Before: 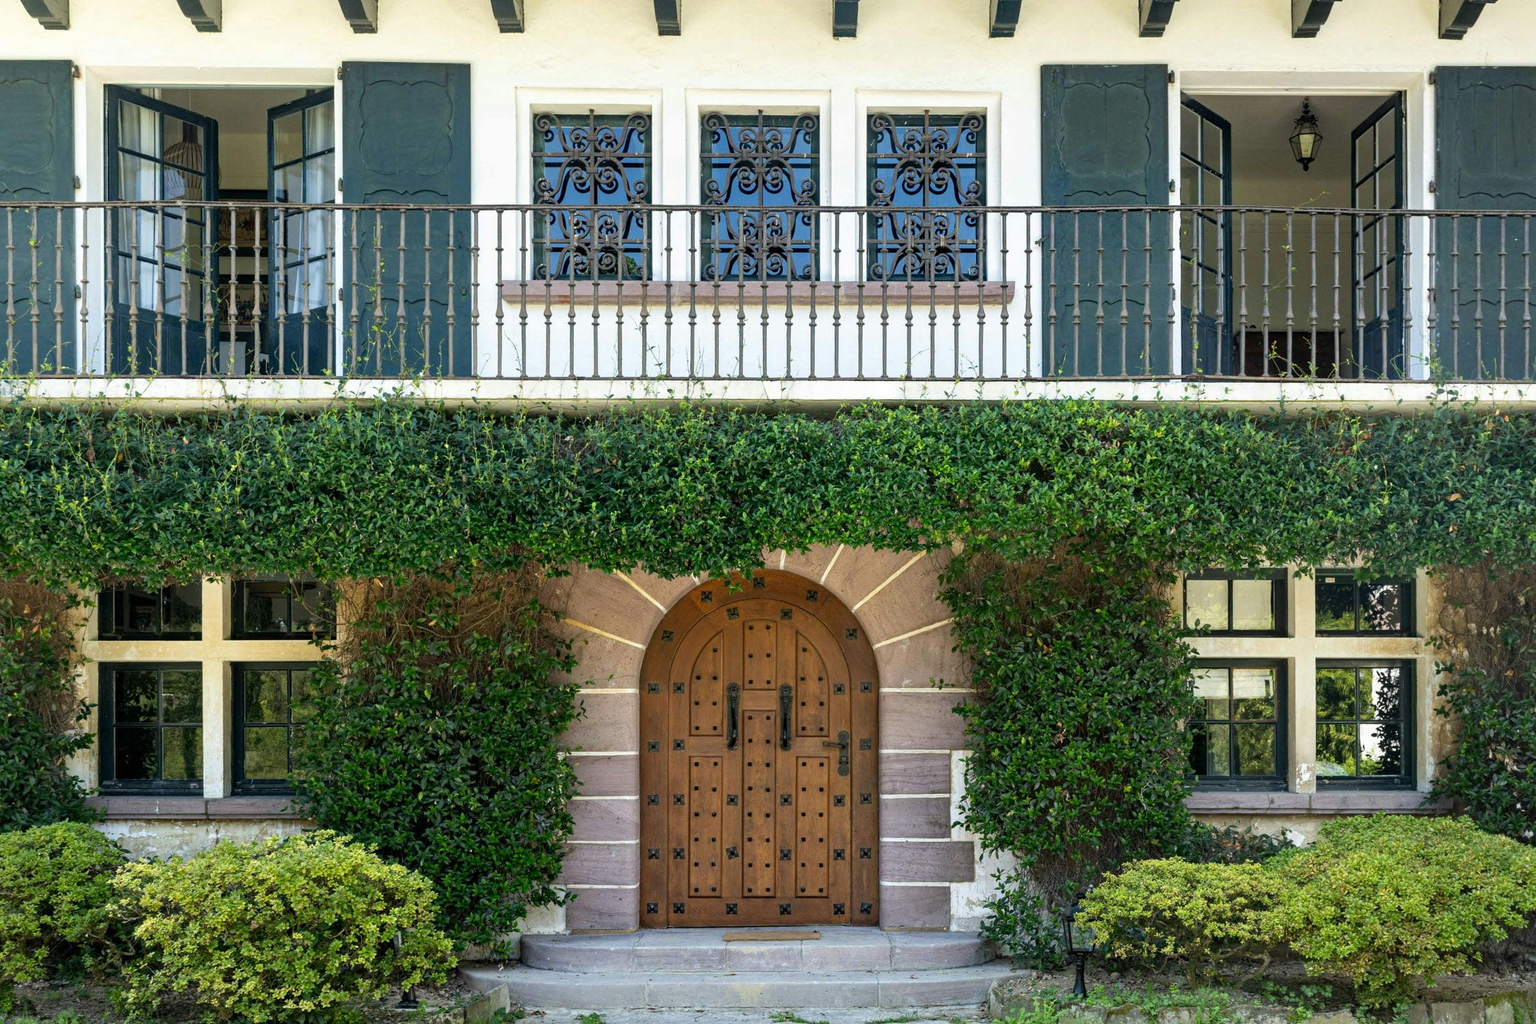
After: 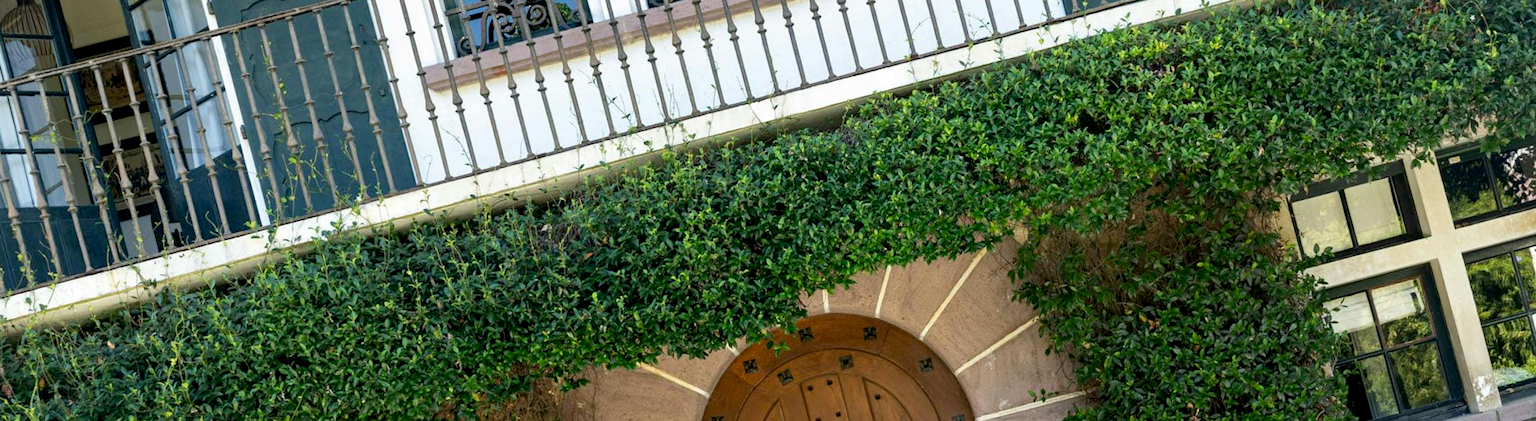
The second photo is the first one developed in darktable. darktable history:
rotate and perspective: rotation -14.8°, crop left 0.1, crop right 0.903, crop top 0.25, crop bottom 0.748
exposure: black level correction 0.005, exposure 0.001 EV, compensate highlight preservation false
crop: left 1.744%, top 19.225%, right 5.069%, bottom 28.357%
